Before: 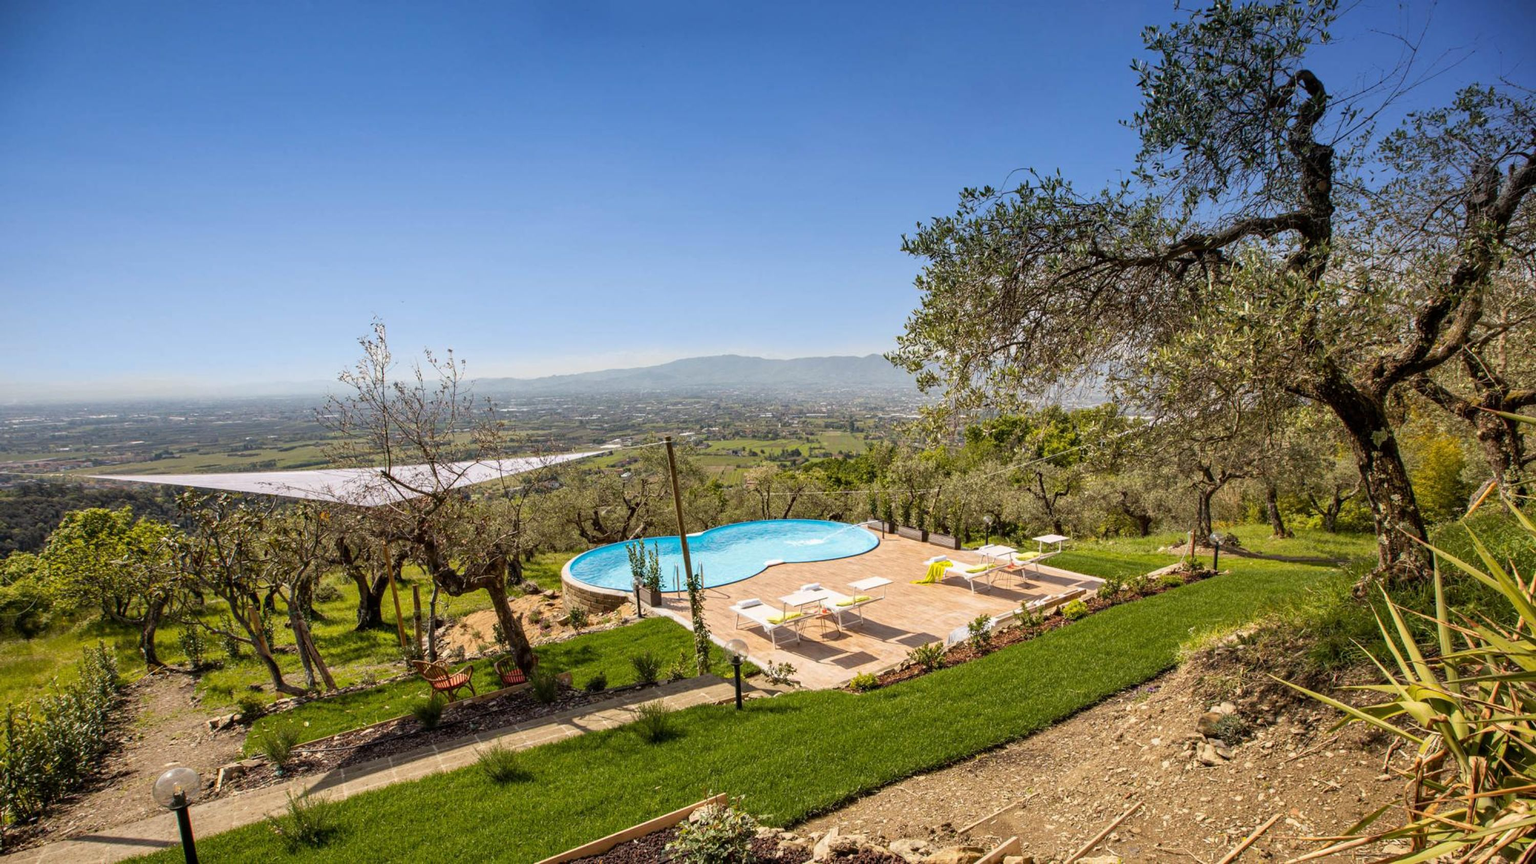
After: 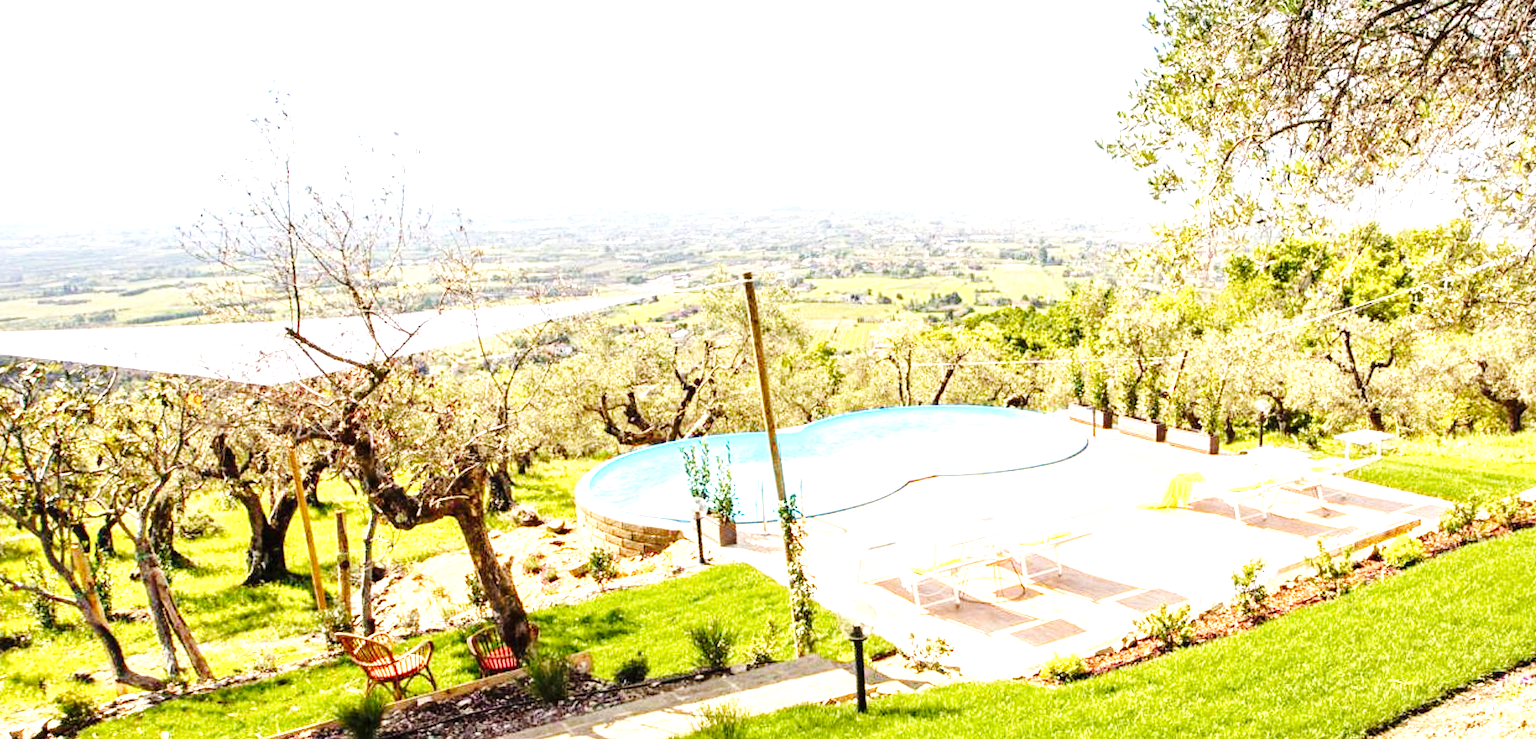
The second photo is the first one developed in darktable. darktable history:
base curve: curves: ch0 [(0, 0) (0.036, 0.025) (0.121, 0.166) (0.206, 0.329) (0.605, 0.79) (1, 1)], preserve colors none
exposure: black level correction 0, exposure 1.999 EV, compensate highlight preservation false
crop: left 13.326%, top 30.984%, right 24.595%, bottom 15.879%
